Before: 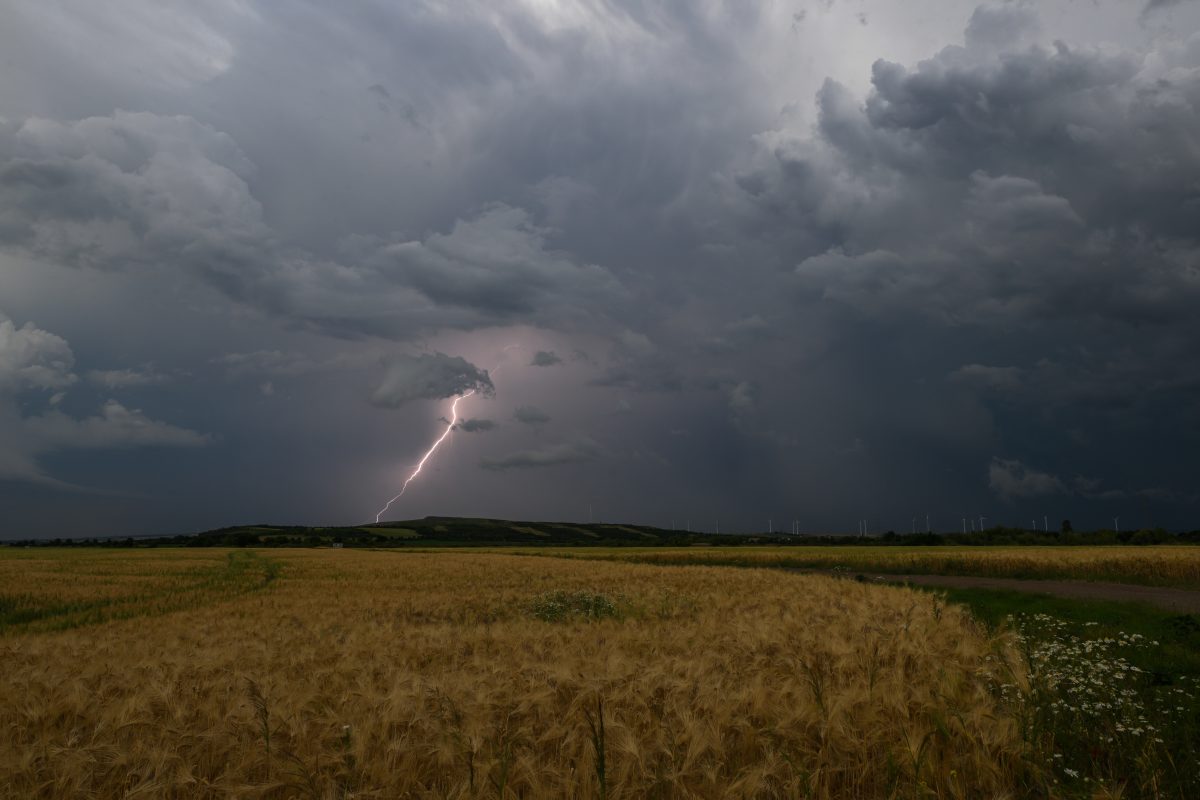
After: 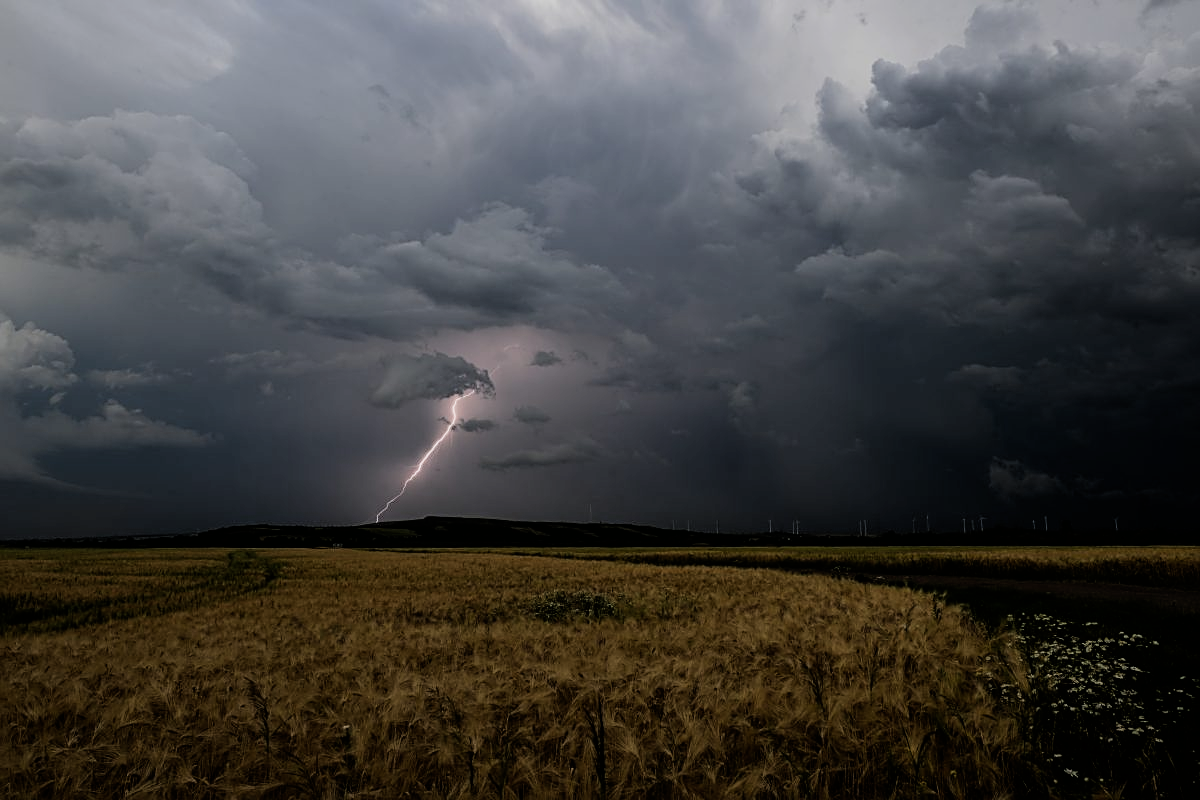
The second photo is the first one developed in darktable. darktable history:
sharpen: on, module defaults
filmic rgb: black relative exposure -5 EV, hardness 2.88, contrast 1.3, highlights saturation mix -10%
